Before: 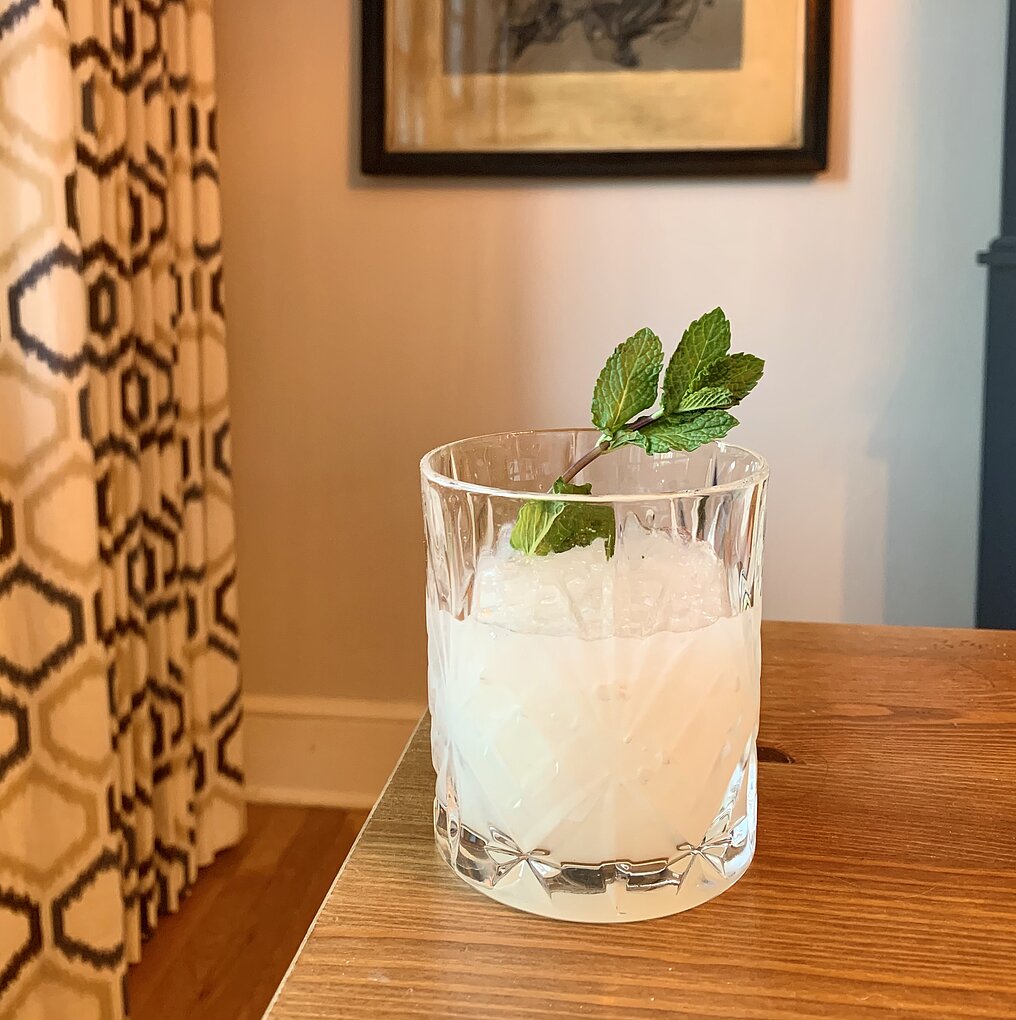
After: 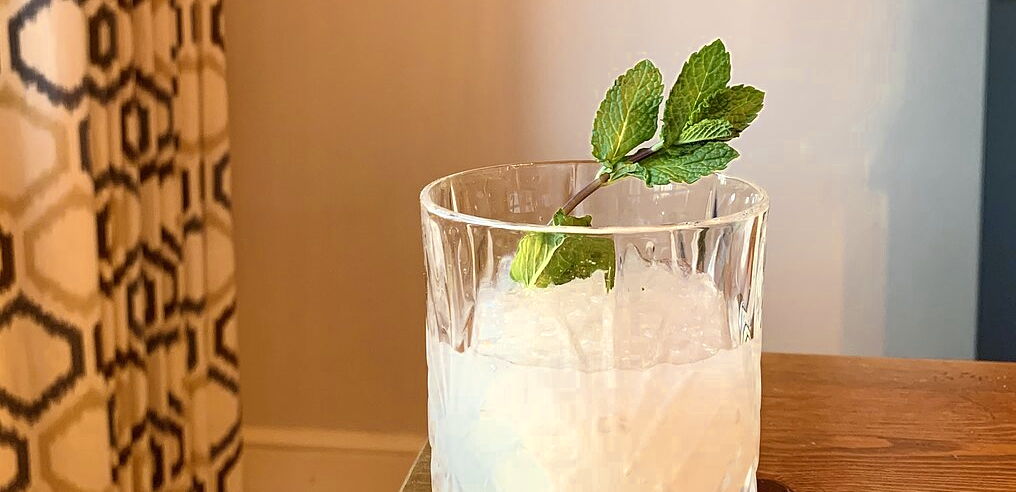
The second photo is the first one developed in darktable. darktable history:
crop and rotate: top 26.28%, bottom 25.438%
color zones: curves: ch0 [(0, 0.485) (0.178, 0.476) (0.261, 0.623) (0.411, 0.403) (0.708, 0.603) (0.934, 0.412)]; ch1 [(0.003, 0.485) (0.149, 0.496) (0.229, 0.584) (0.326, 0.551) (0.484, 0.262) (0.757, 0.643)]
